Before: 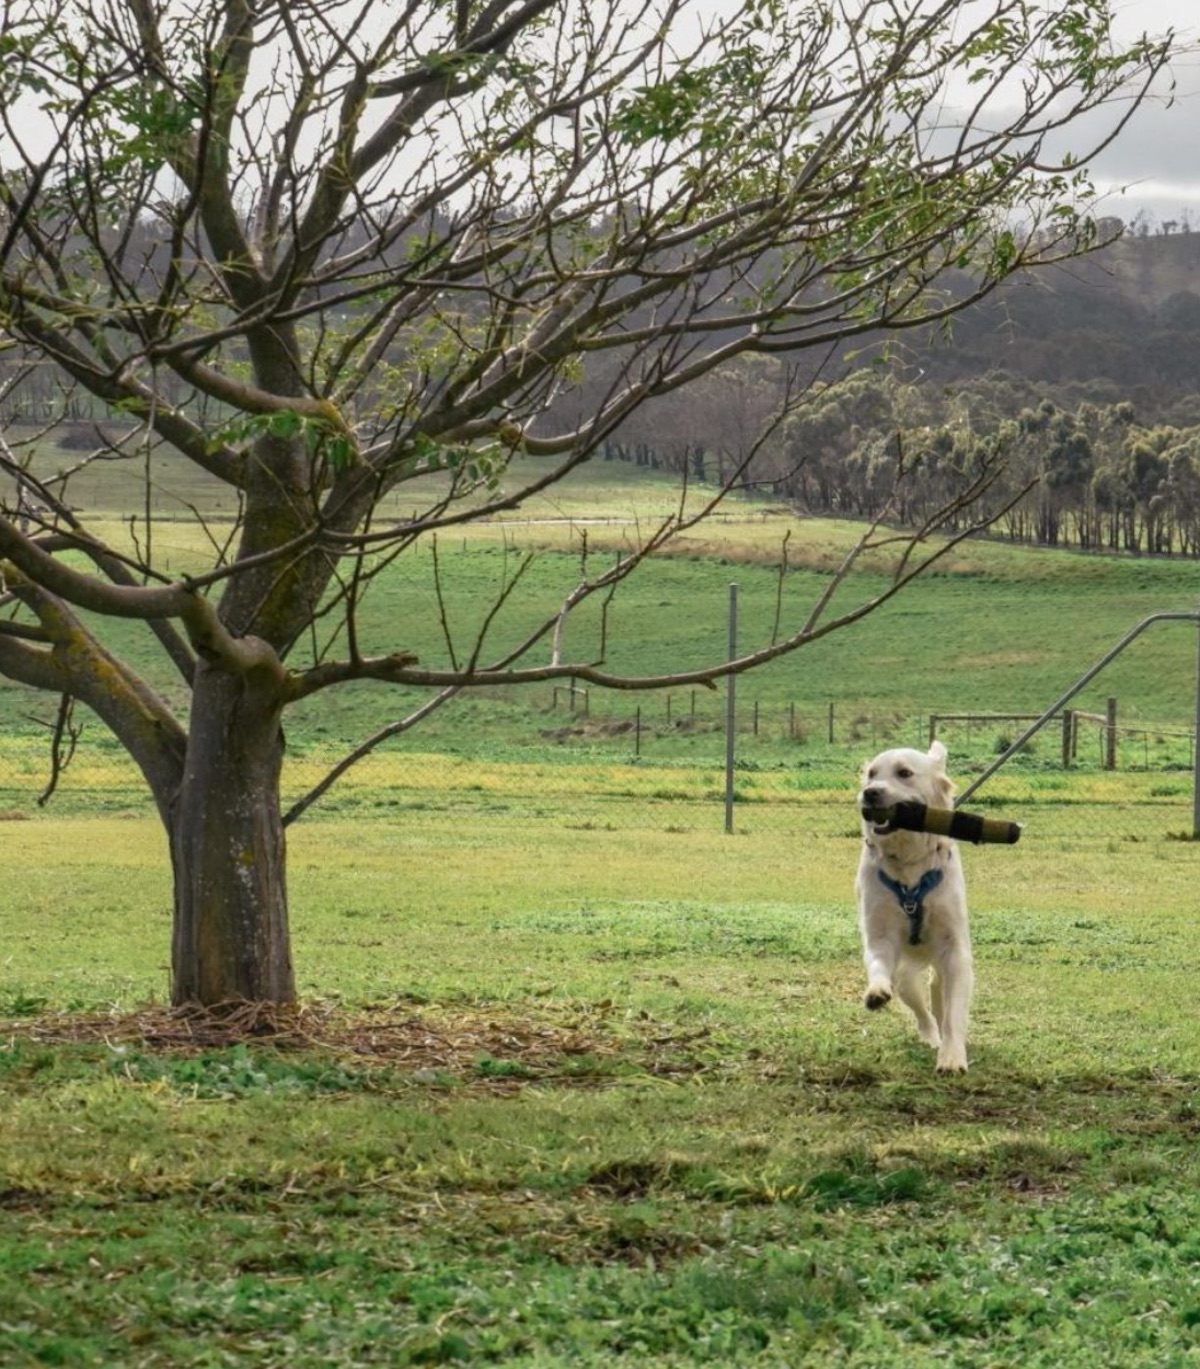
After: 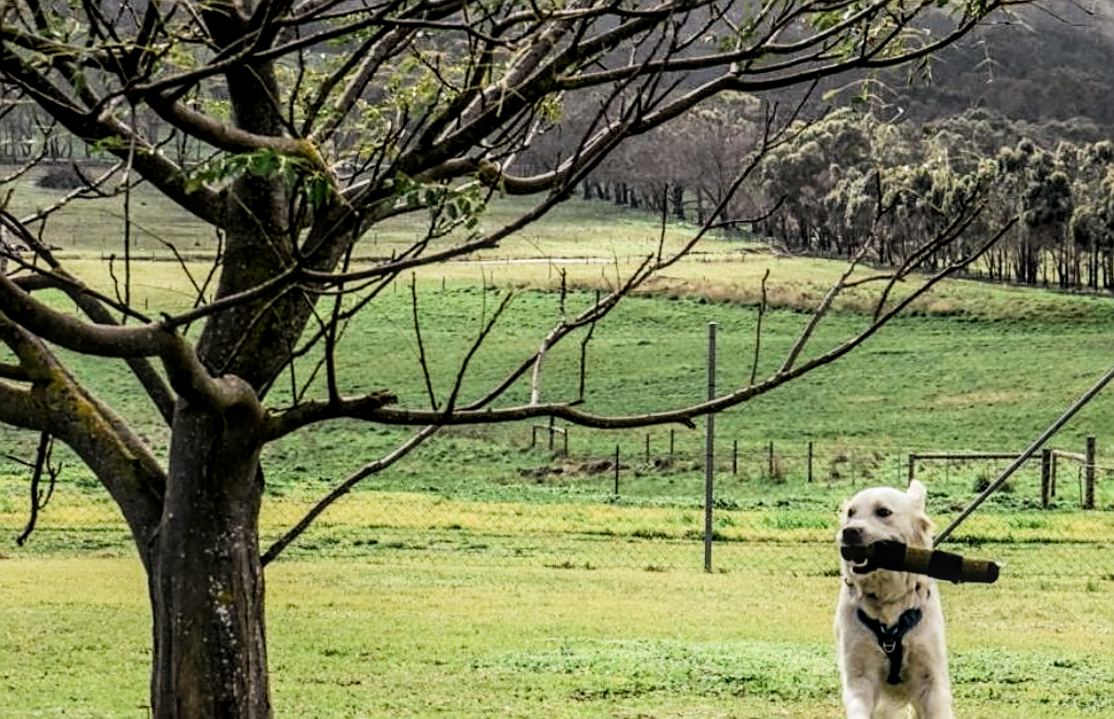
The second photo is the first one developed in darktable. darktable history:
sharpen: on, module defaults
local contrast: highlights 62%, detail 143%, midtone range 0.424
crop: left 1.775%, top 19.088%, right 5.31%, bottom 28.374%
tone equalizer: -8 EV -0.788 EV, -7 EV -0.711 EV, -6 EV -0.582 EV, -5 EV -0.406 EV, -3 EV 0.367 EV, -2 EV 0.6 EV, -1 EV 0.7 EV, +0 EV 0.727 EV, edges refinement/feathering 500, mask exposure compensation -1.57 EV, preserve details no
filmic rgb: black relative exposure -7.65 EV, white relative exposure 4.56 EV, hardness 3.61, contrast 1.111
